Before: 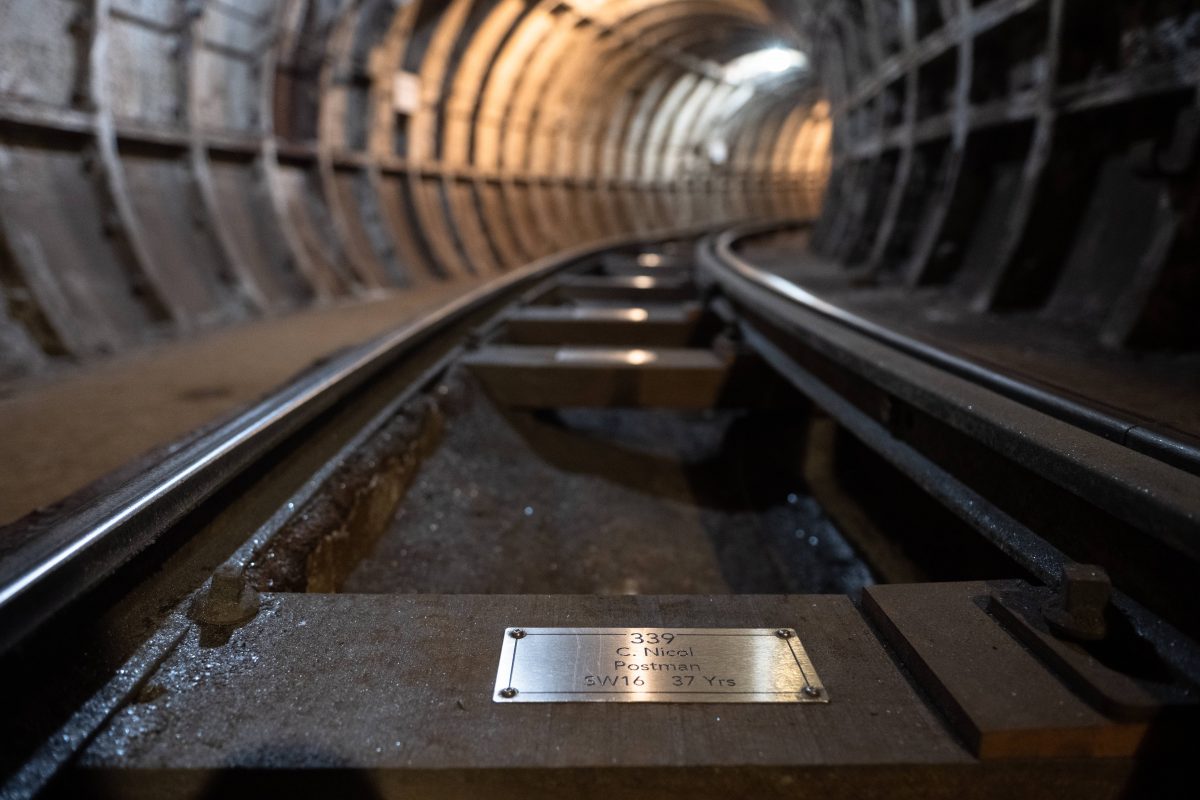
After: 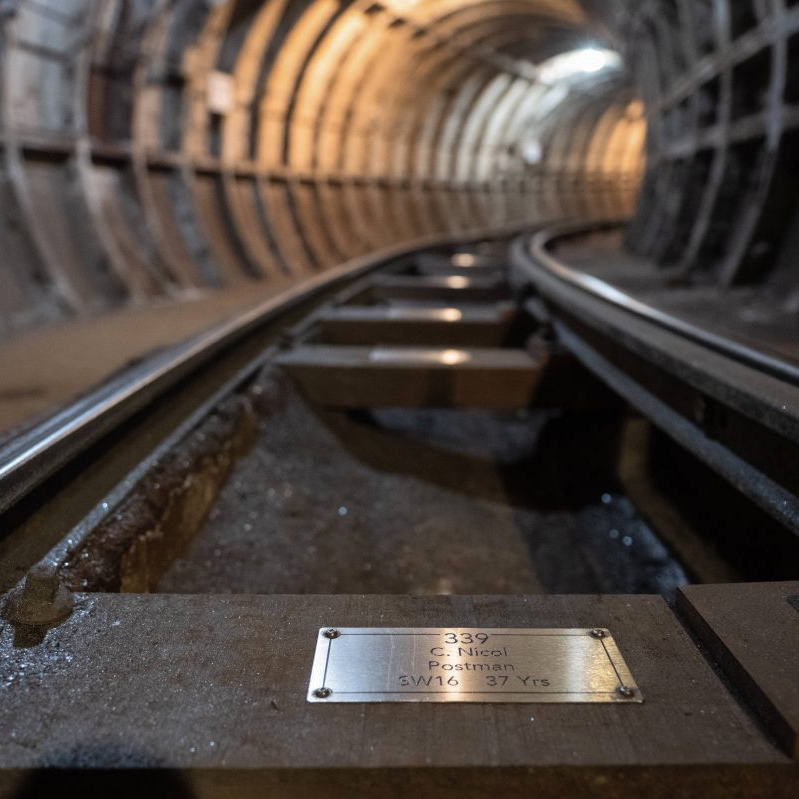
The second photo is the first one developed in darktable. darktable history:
crop and rotate: left 15.551%, right 17.804%
shadows and highlights: shadows 29.85
